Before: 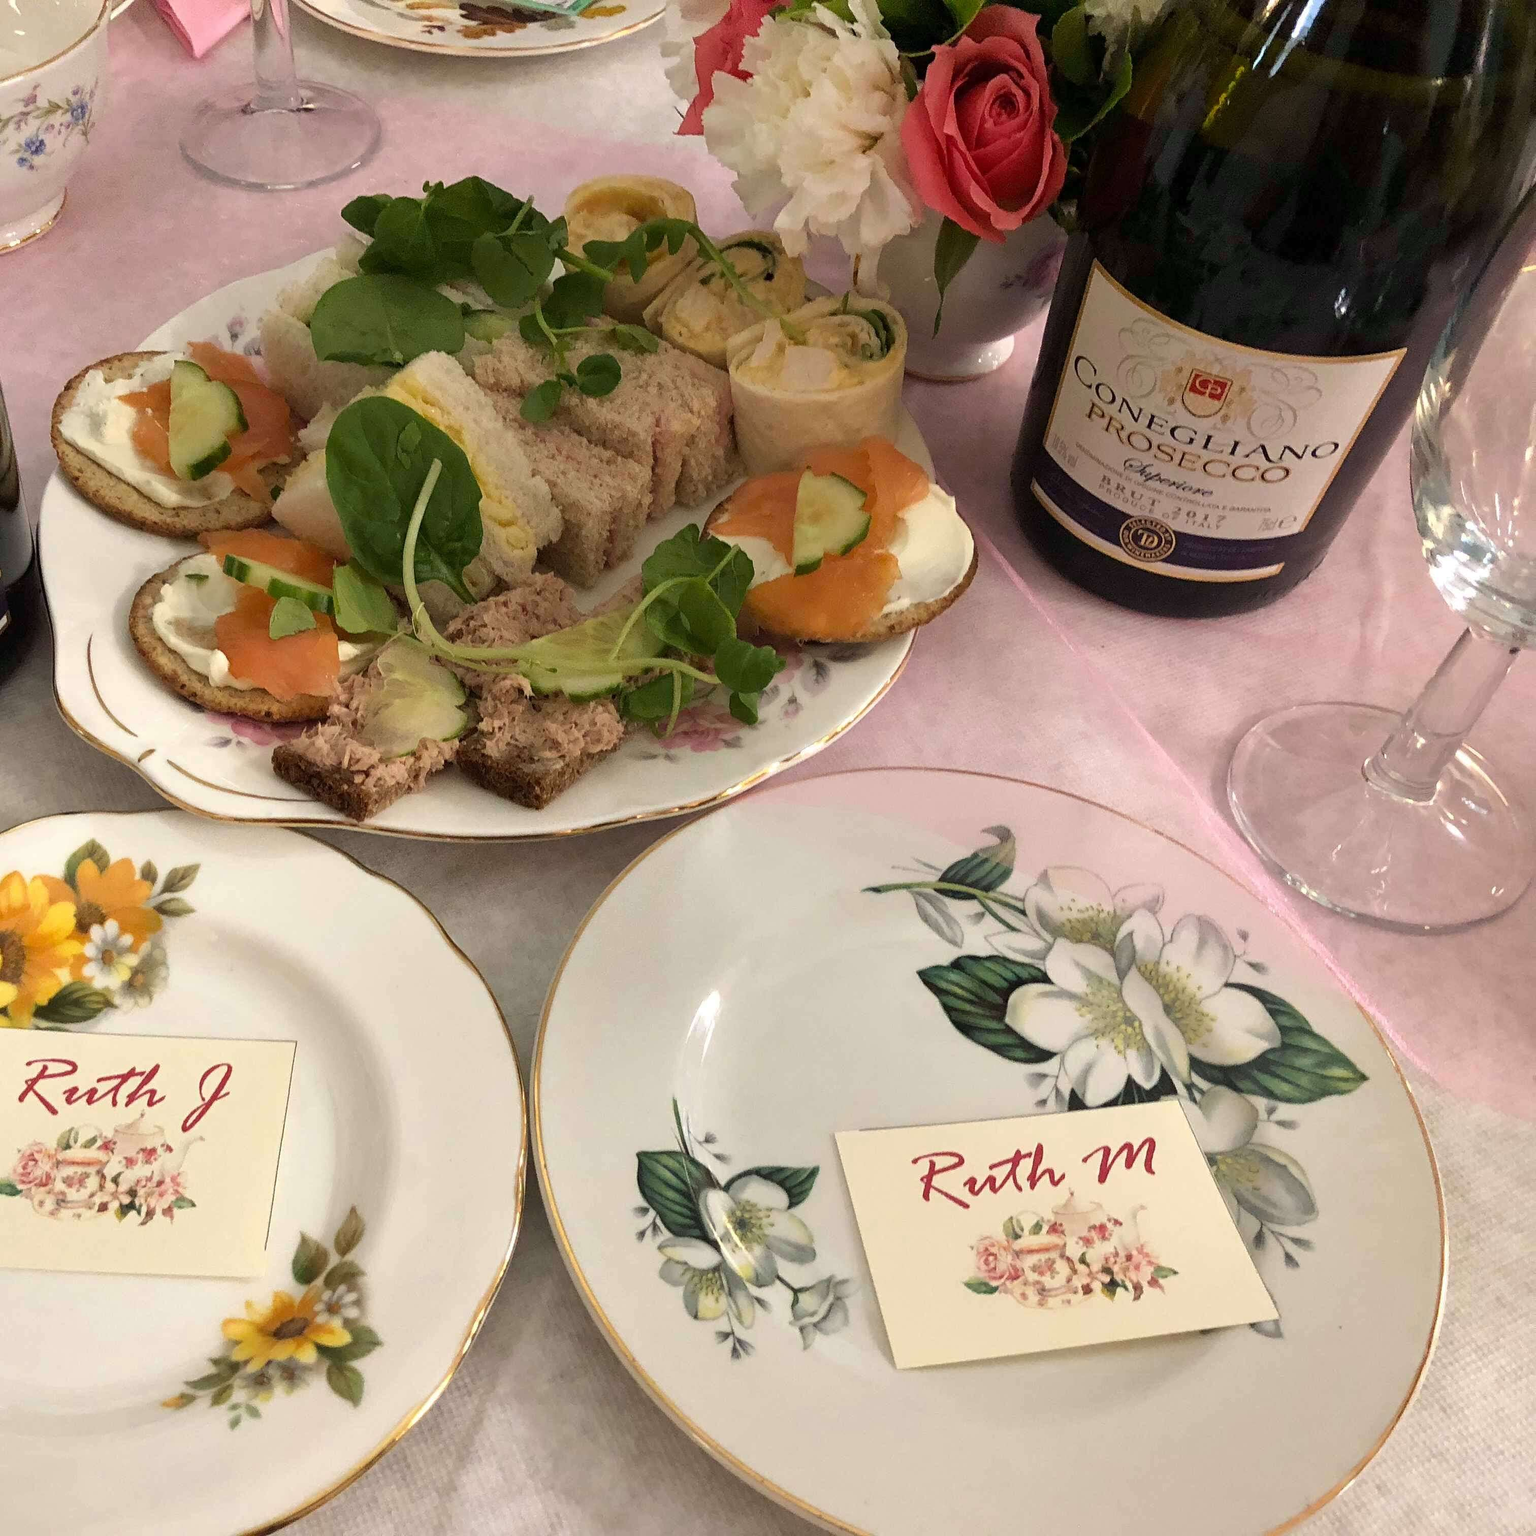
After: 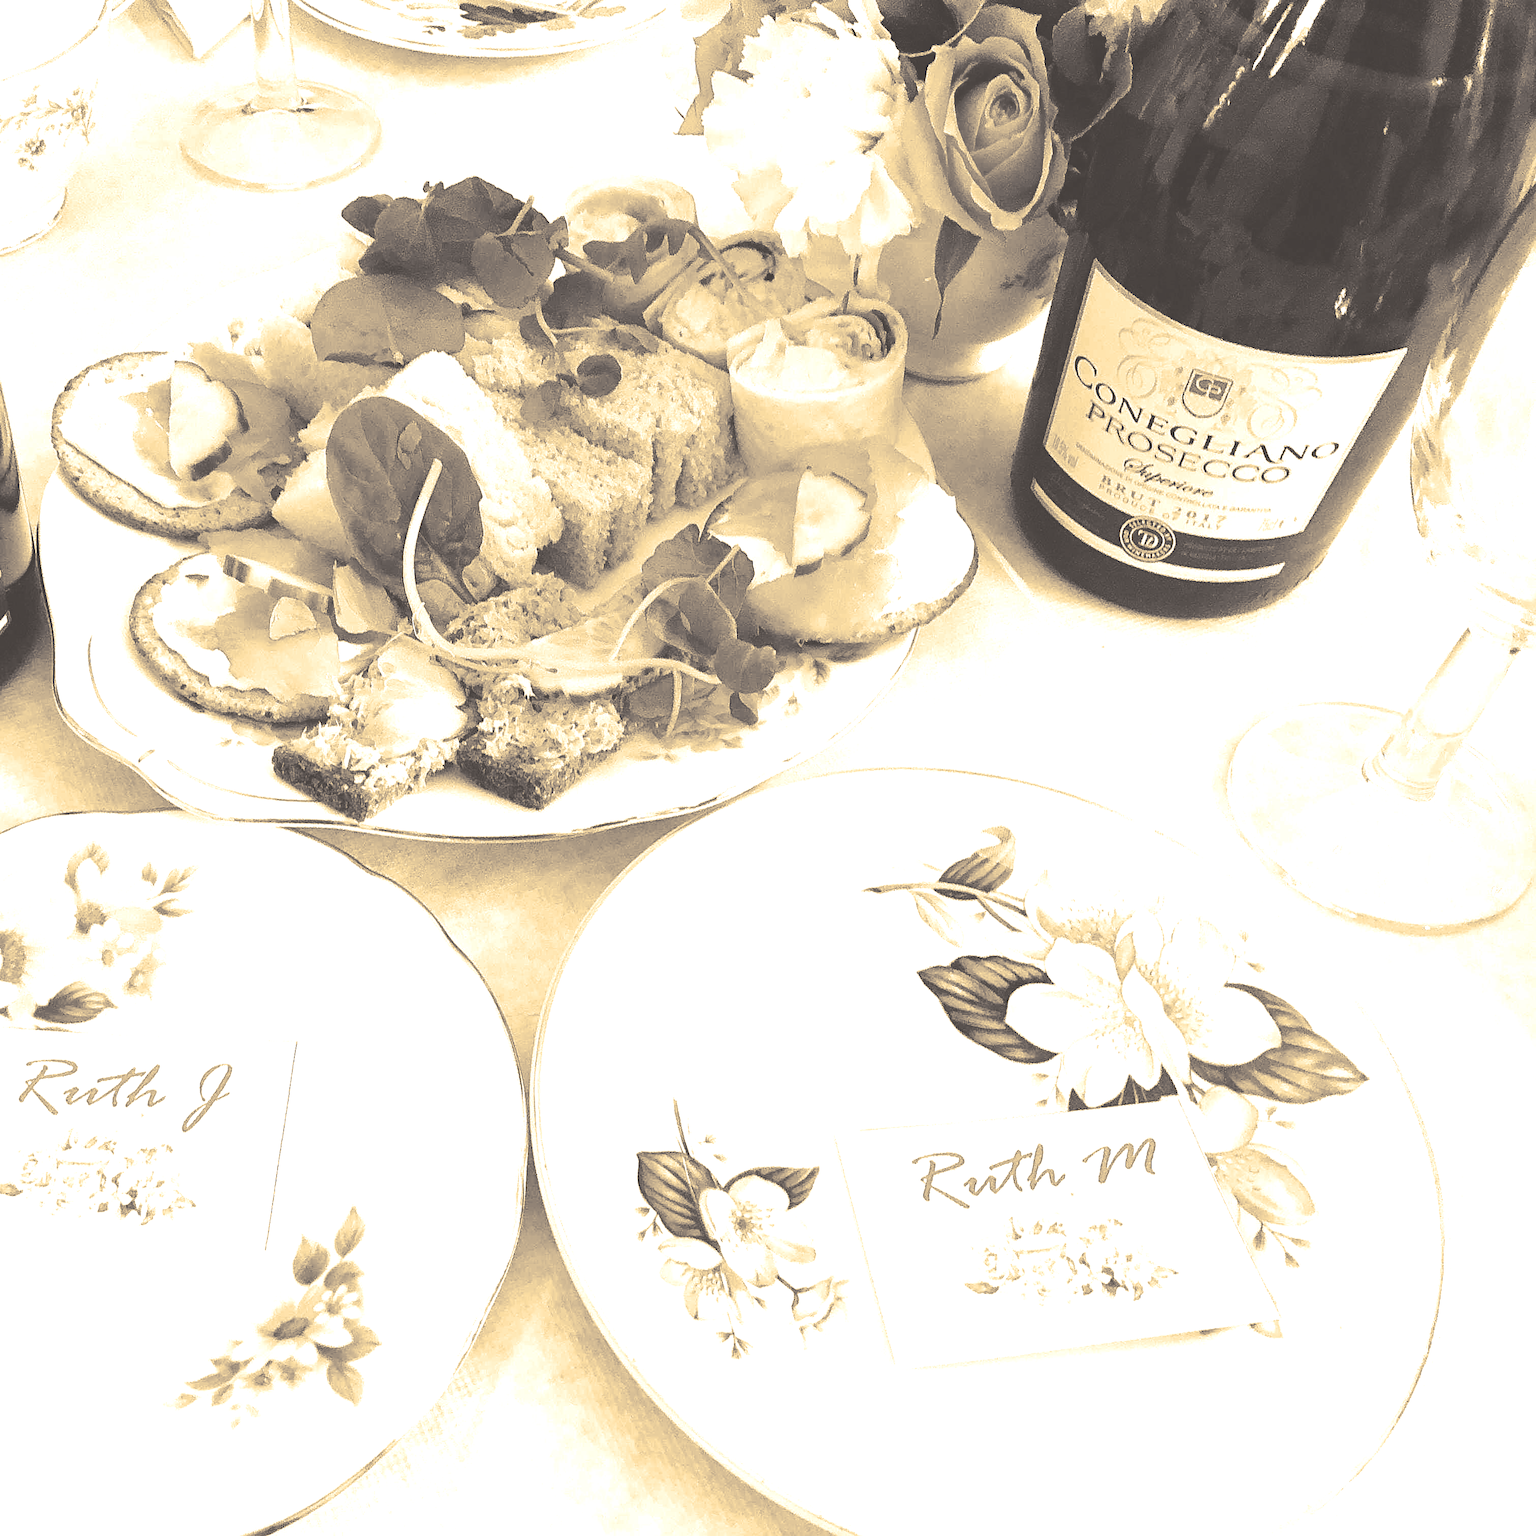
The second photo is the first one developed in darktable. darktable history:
color correction: highlights a* 5.81, highlights b* 4.84
split-toning: shadows › hue 26°, shadows › saturation 0.09, highlights › hue 40°, highlights › saturation 0.18, balance -63, compress 0%
tone curve: curves: ch0 [(0, 0.012) (0.144, 0.137) (0.326, 0.386) (0.489, 0.573) (0.656, 0.763) (0.849, 0.902) (1, 0.974)]; ch1 [(0, 0) (0.366, 0.367) (0.475, 0.453) (0.487, 0.501) (0.519, 0.527) (0.544, 0.579) (0.562, 0.619) (0.622, 0.694) (1, 1)]; ch2 [(0, 0) (0.333, 0.346) (0.375, 0.375) (0.424, 0.43) (0.476, 0.492) (0.502, 0.503) (0.533, 0.541) (0.572, 0.615) (0.605, 0.656) (0.641, 0.709) (1, 1)], color space Lab, independent channels, preserve colors none
sharpen: on, module defaults
white balance: red 1.045, blue 0.932
colorize: hue 36°, source mix 100%
